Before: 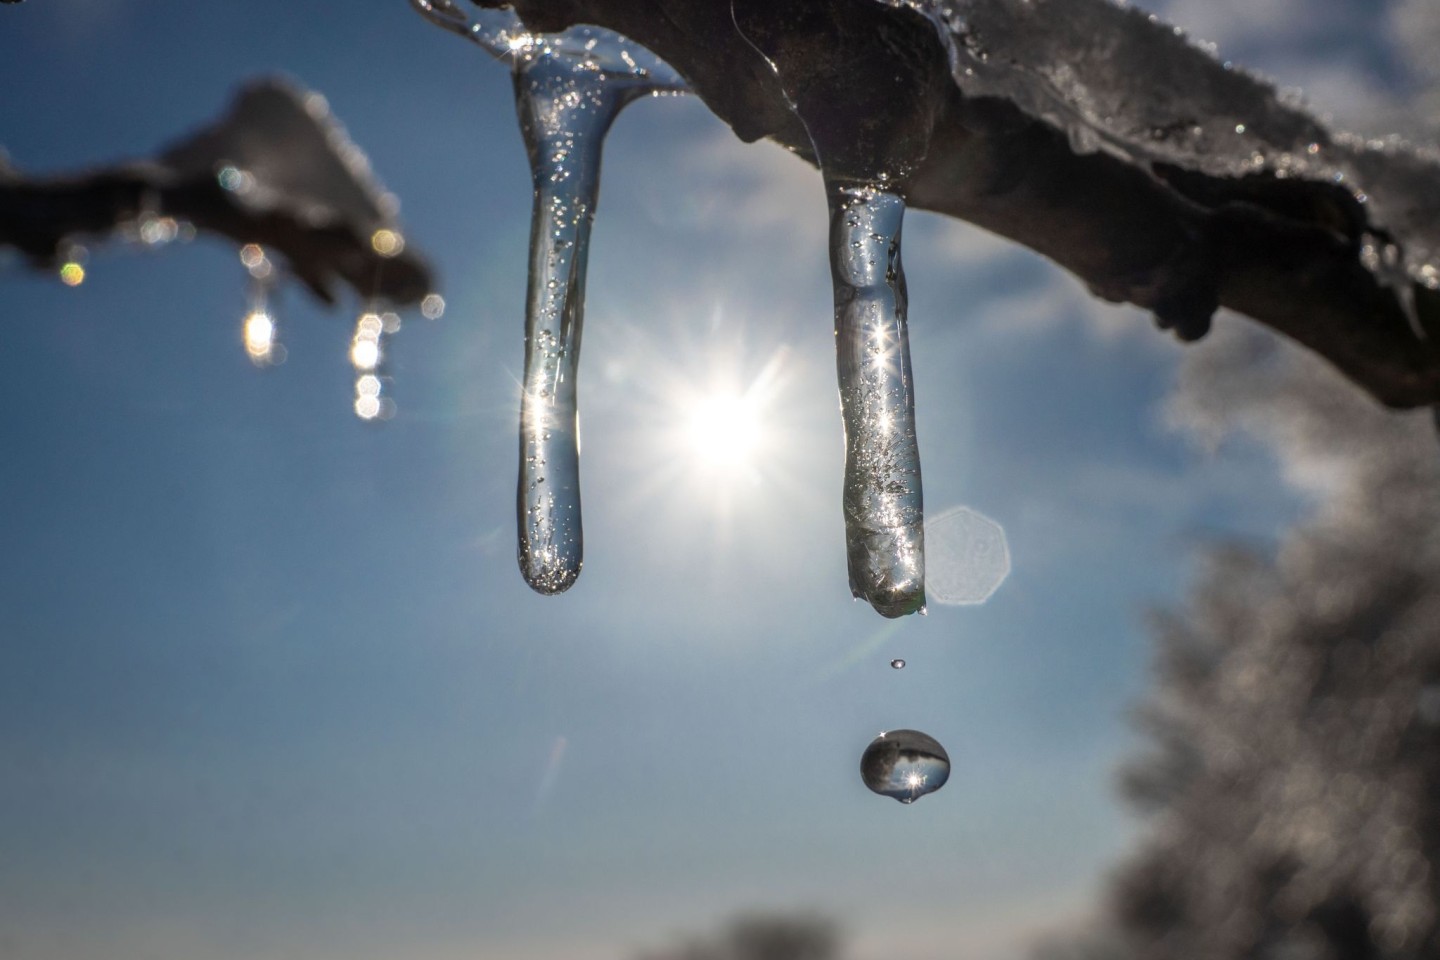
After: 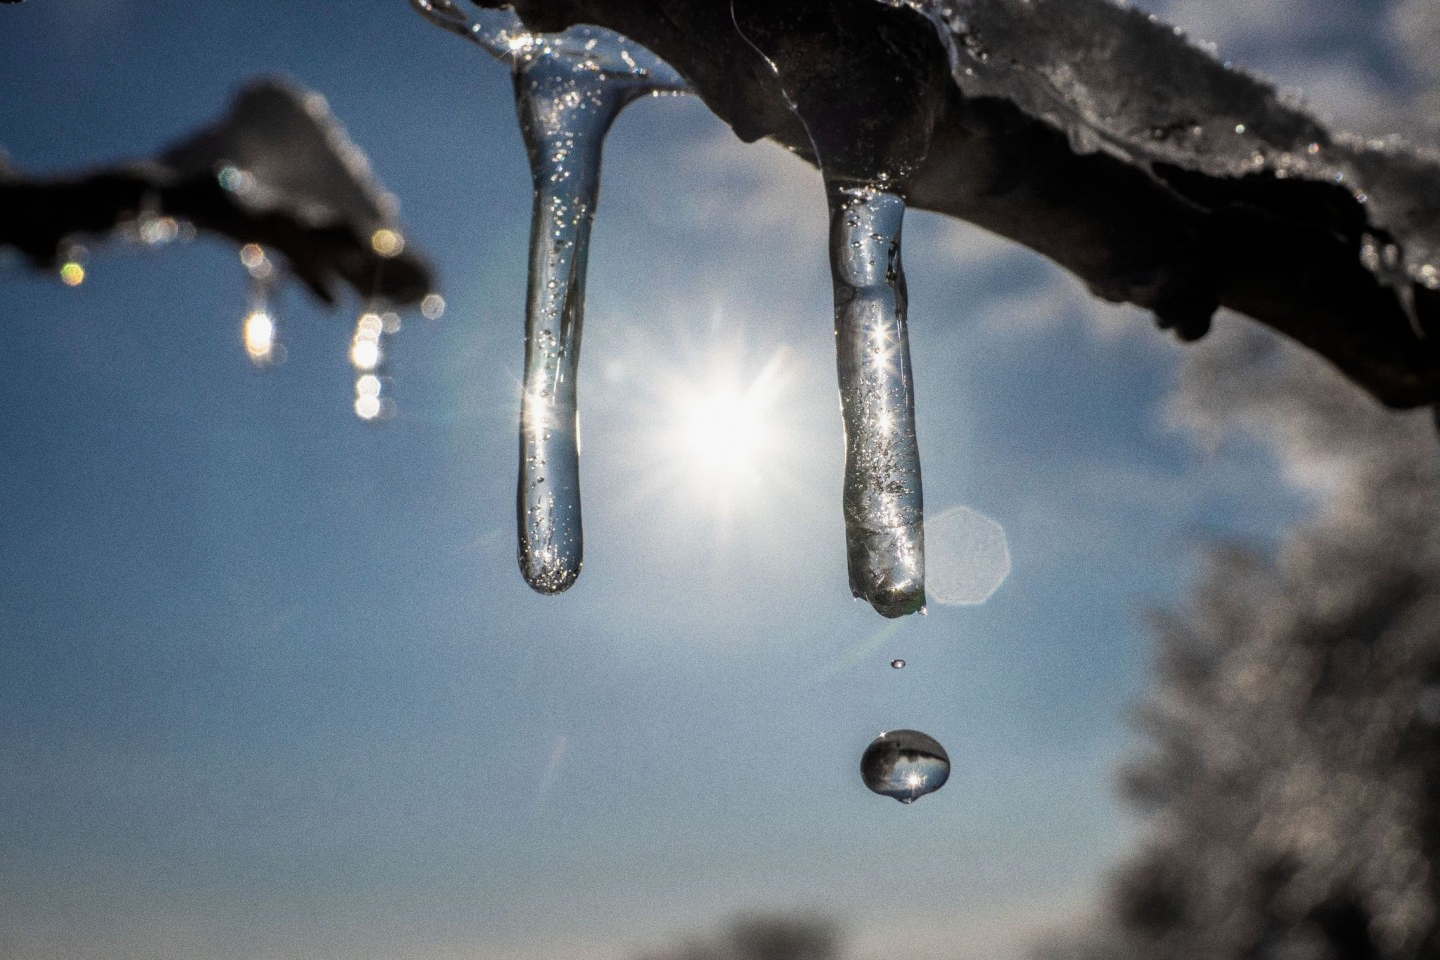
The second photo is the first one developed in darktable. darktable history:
grain: coarseness 0.09 ISO
filmic rgb: black relative exposure -12.8 EV, white relative exposure 2.8 EV, threshold 3 EV, target black luminance 0%, hardness 8.54, latitude 70.41%, contrast 1.133, shadows ↔ highlights balance -0.395%, color science v4 (2020), enable highlight reconstruction true
